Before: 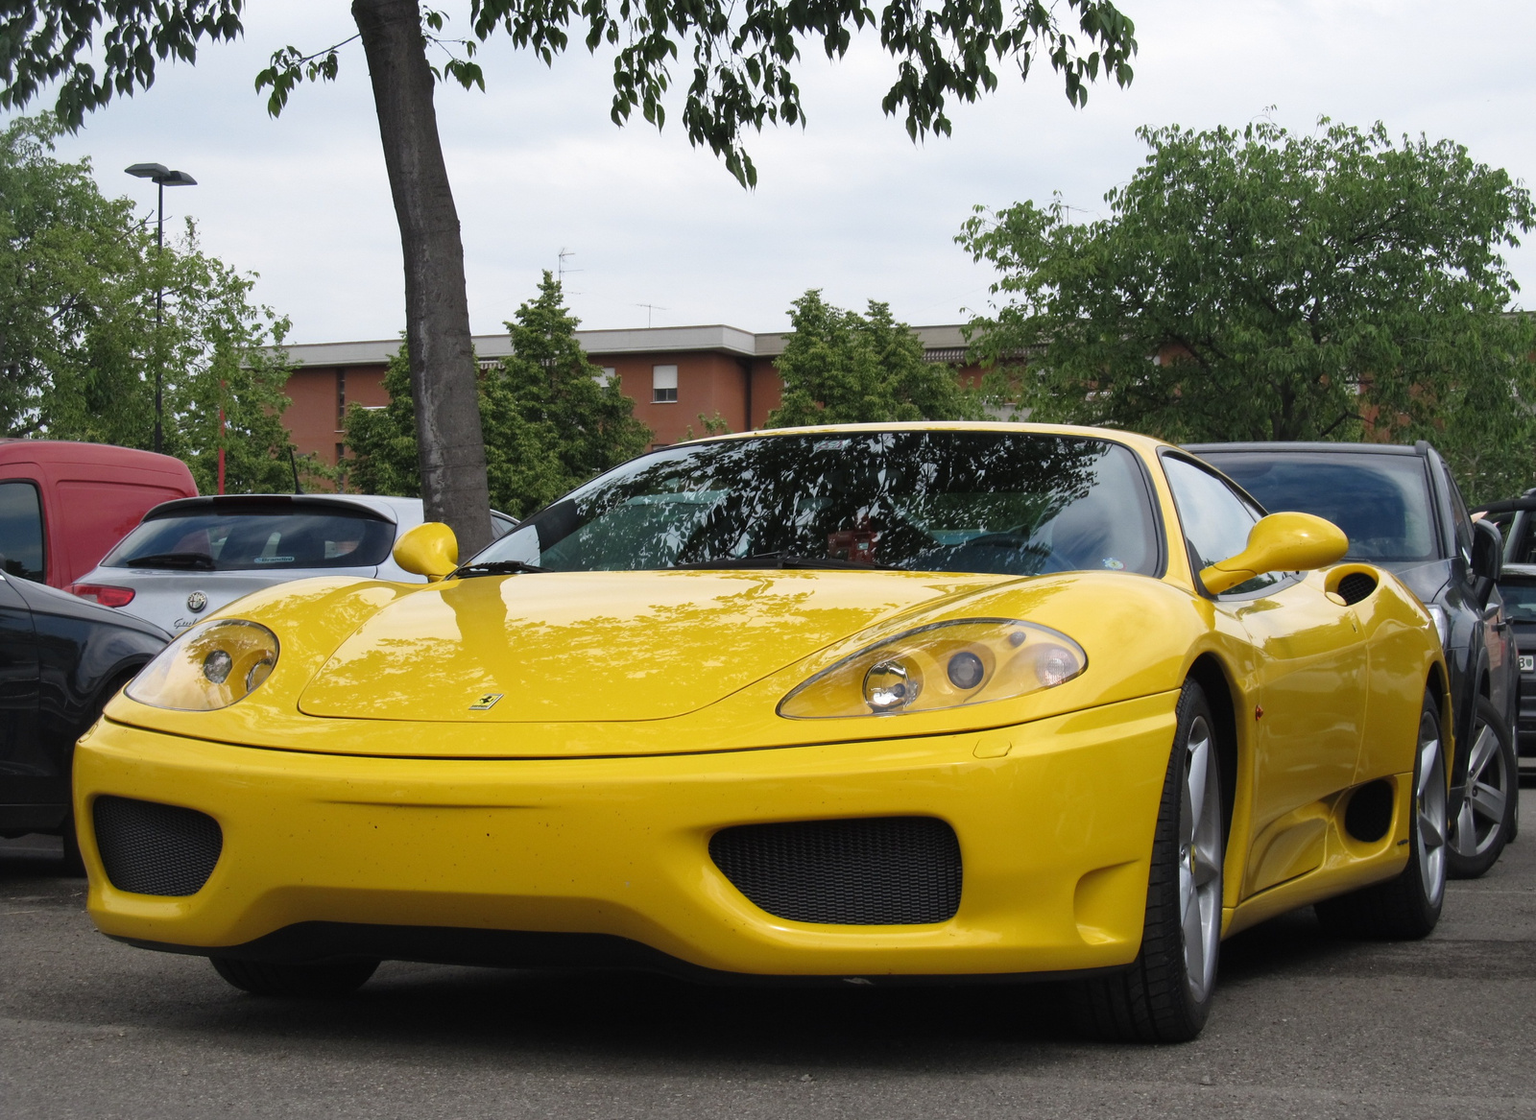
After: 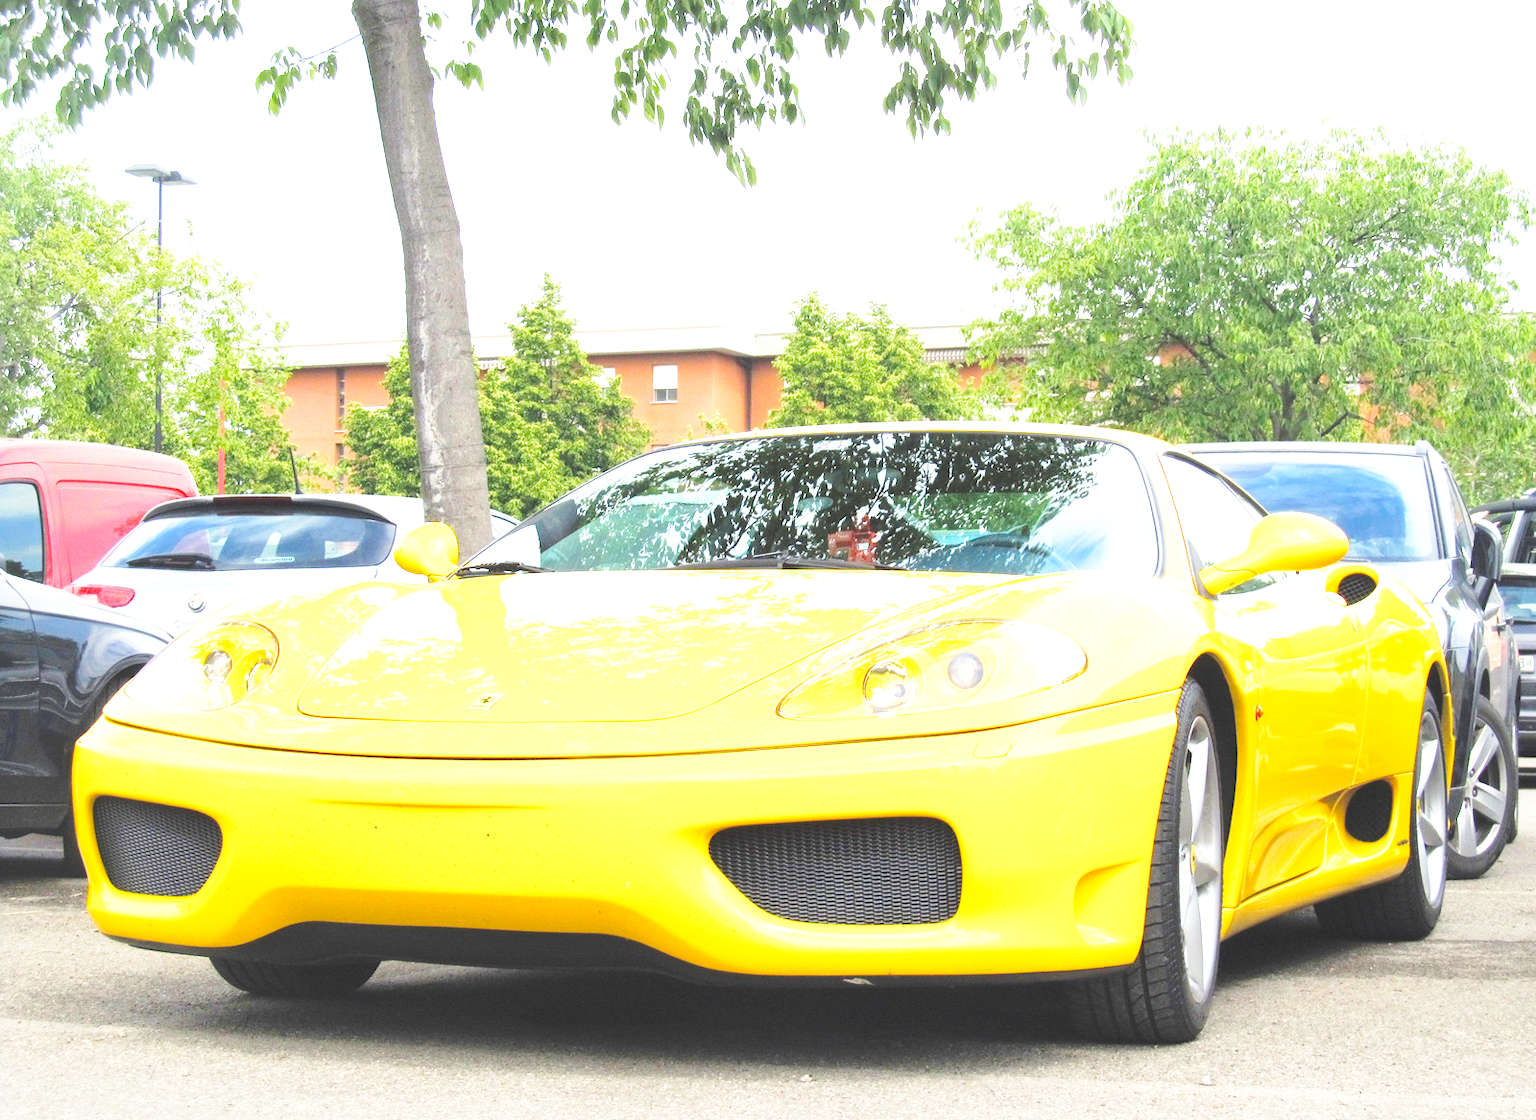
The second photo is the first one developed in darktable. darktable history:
exposure: black level correction 0, exposure 1.2 EV, compensate highlight preservation false
color correction: highlights a* -0.319, highlights b* -0.128
contrast brightness saturation: brightness 0.287
base curve: curves: ch0 [(0, 0) (0.028, 0.03) (0.121, 0.232) (0.46, 0.748) (0.859, 0.968) (1, 1)], preserve colors none
color balance rgb: highlights gain › luminance 5.87%, highlights gain › chroma 2.604%, highlights gain › hue 90.36°, perceptual saturation grading › global saturation 15.627%, perceptual saturation grading › highlights -19.535%, perceptual saturation grading › shadows 19.892%, perceptual brilliance grading › global brilliance 30.222%
